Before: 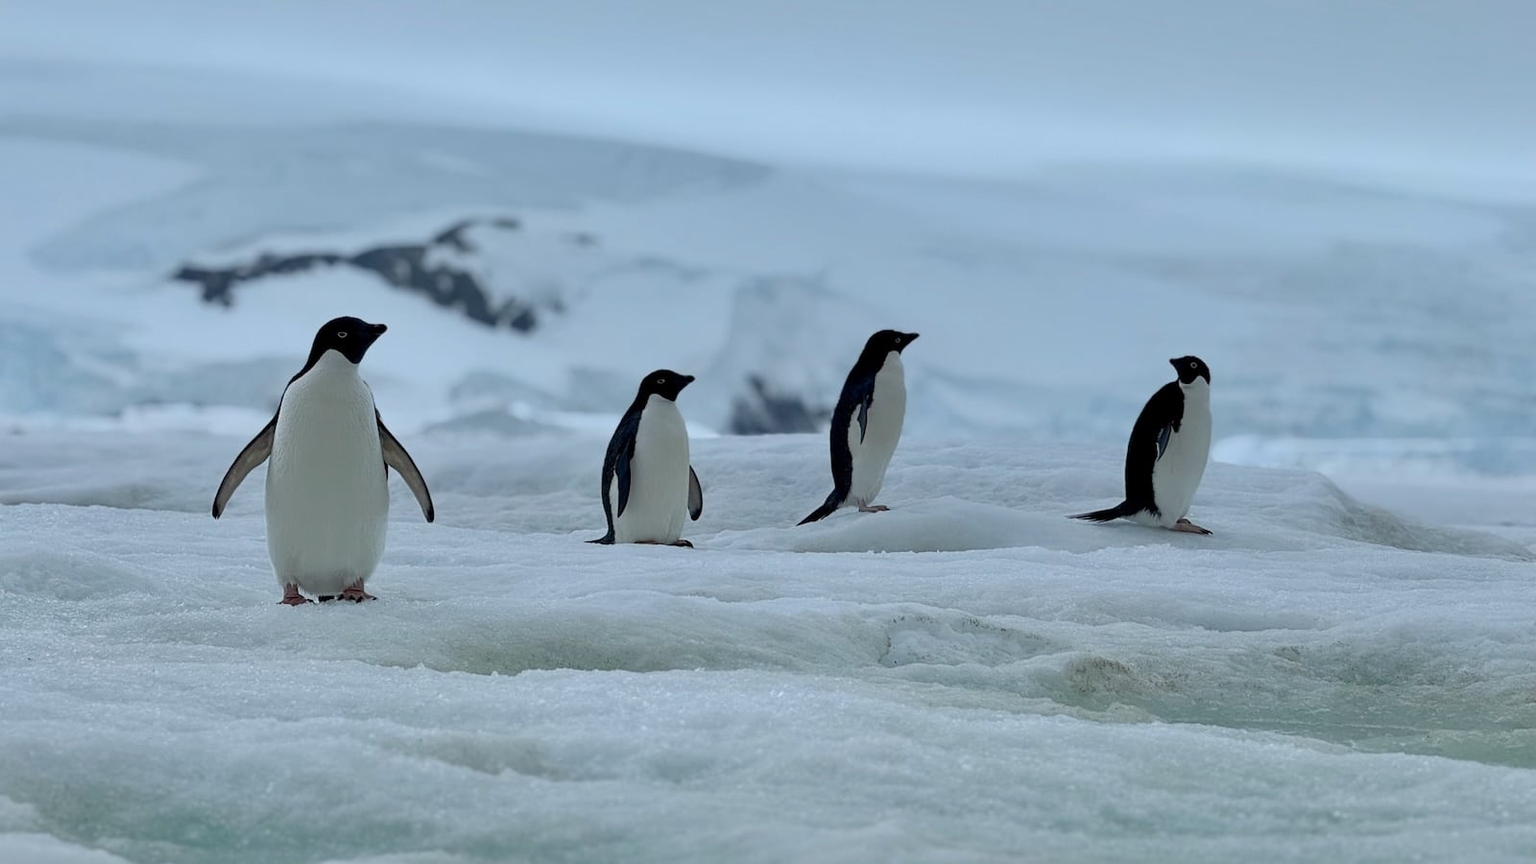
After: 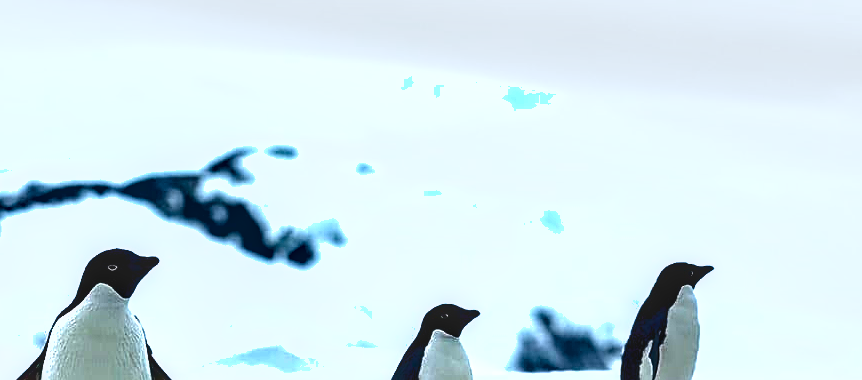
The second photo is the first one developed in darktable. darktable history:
levels: levels [0.016, 0.484, 0.953]
exposure: black level correction 0, exposure 1.45 EV, compensate exposure bias true, compensate highlight preservation false
crop: left 15.306%, top 9.065%, right 30.789%, bottom 48.638%
color balance: output saturation 120%
tone equalizer: -7 EV 0.15 EV, -6 EV 0.6 EV, -5 EV 1.15 EV, -4 EV 1.33 EV, -3 EV 1.15 EV, -2 EV 0.6 EV, -1 EV 0.15 EV, mask exposure compensation -0.5 EV
shadows and highlights: soften with gaussian
local contrast: on, module defaults
sharpen: on, module defaults
